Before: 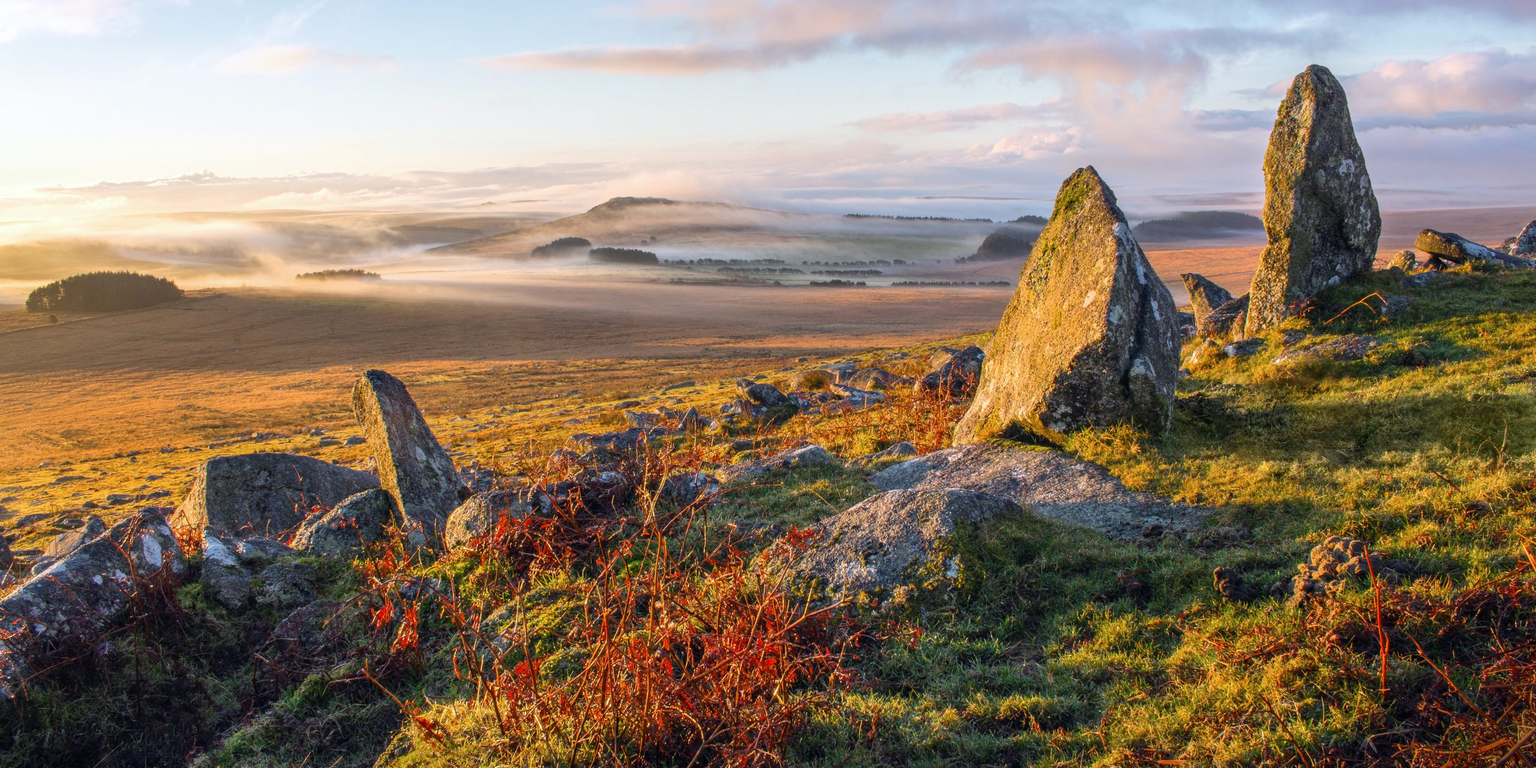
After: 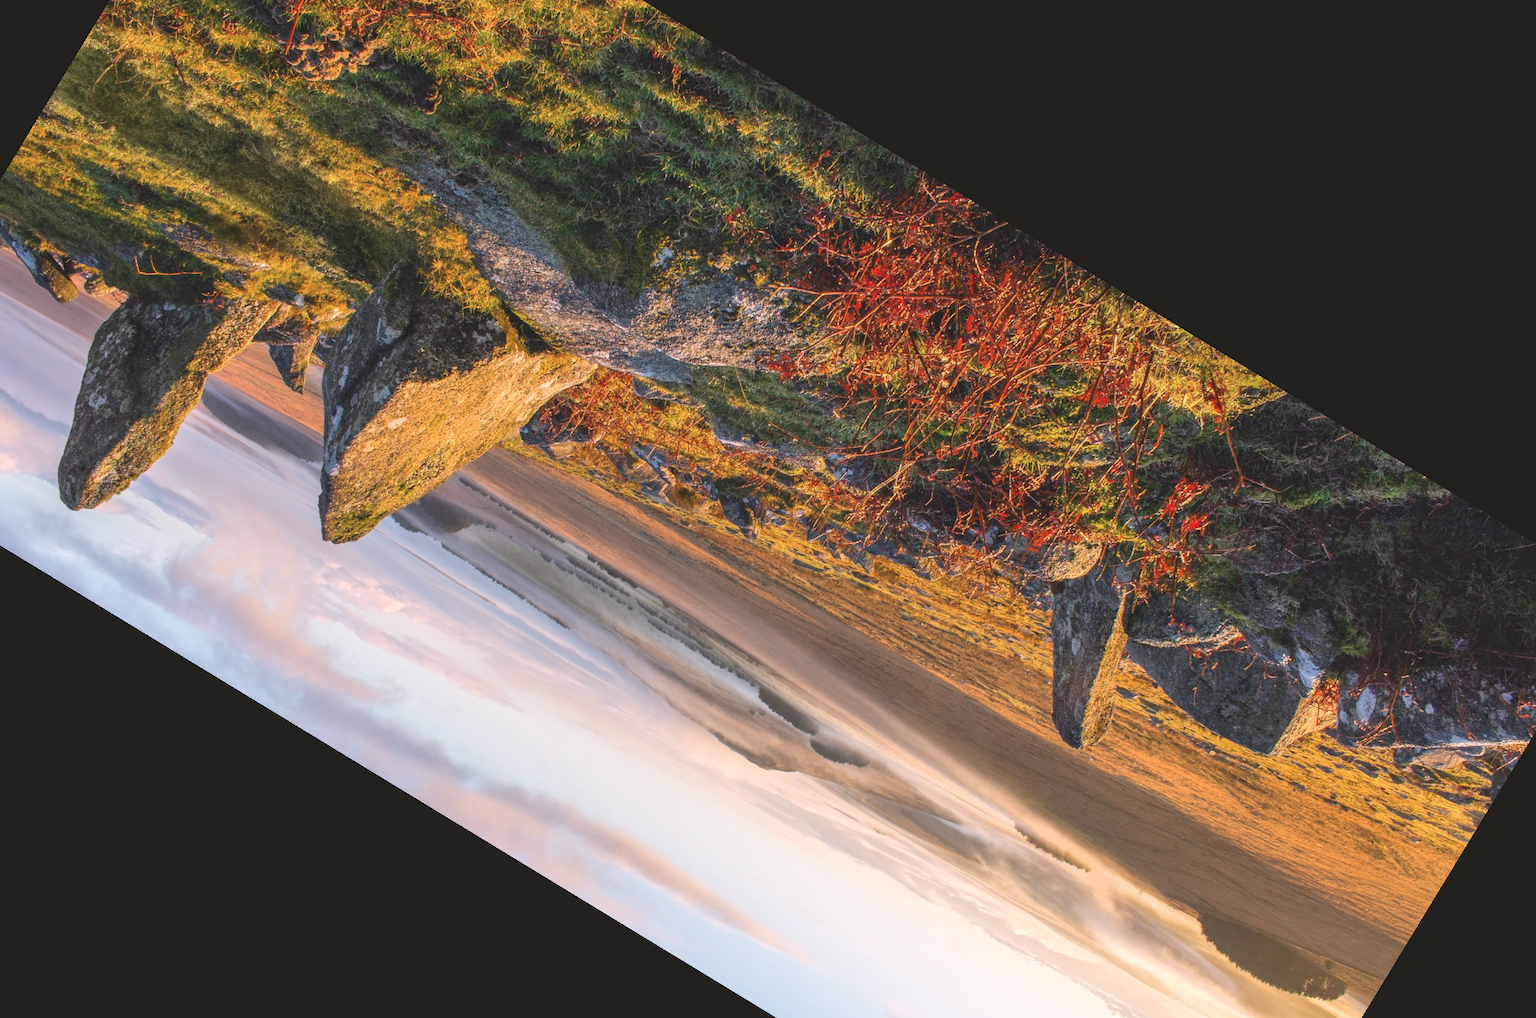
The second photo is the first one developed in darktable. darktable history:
crop and rotate: angle 148.68°, left 9.111%, top 15.603%, right 4.588%, bottom 17.041%
exposure: black level correction -0.015, compensate highlight preservation false
color correction: highlights a* 3.12, highlights b* -1.55, shadows a* -0.101, shadows b* 2.52, saturation 0.98
white balance: red 1.009, blue 0.985
